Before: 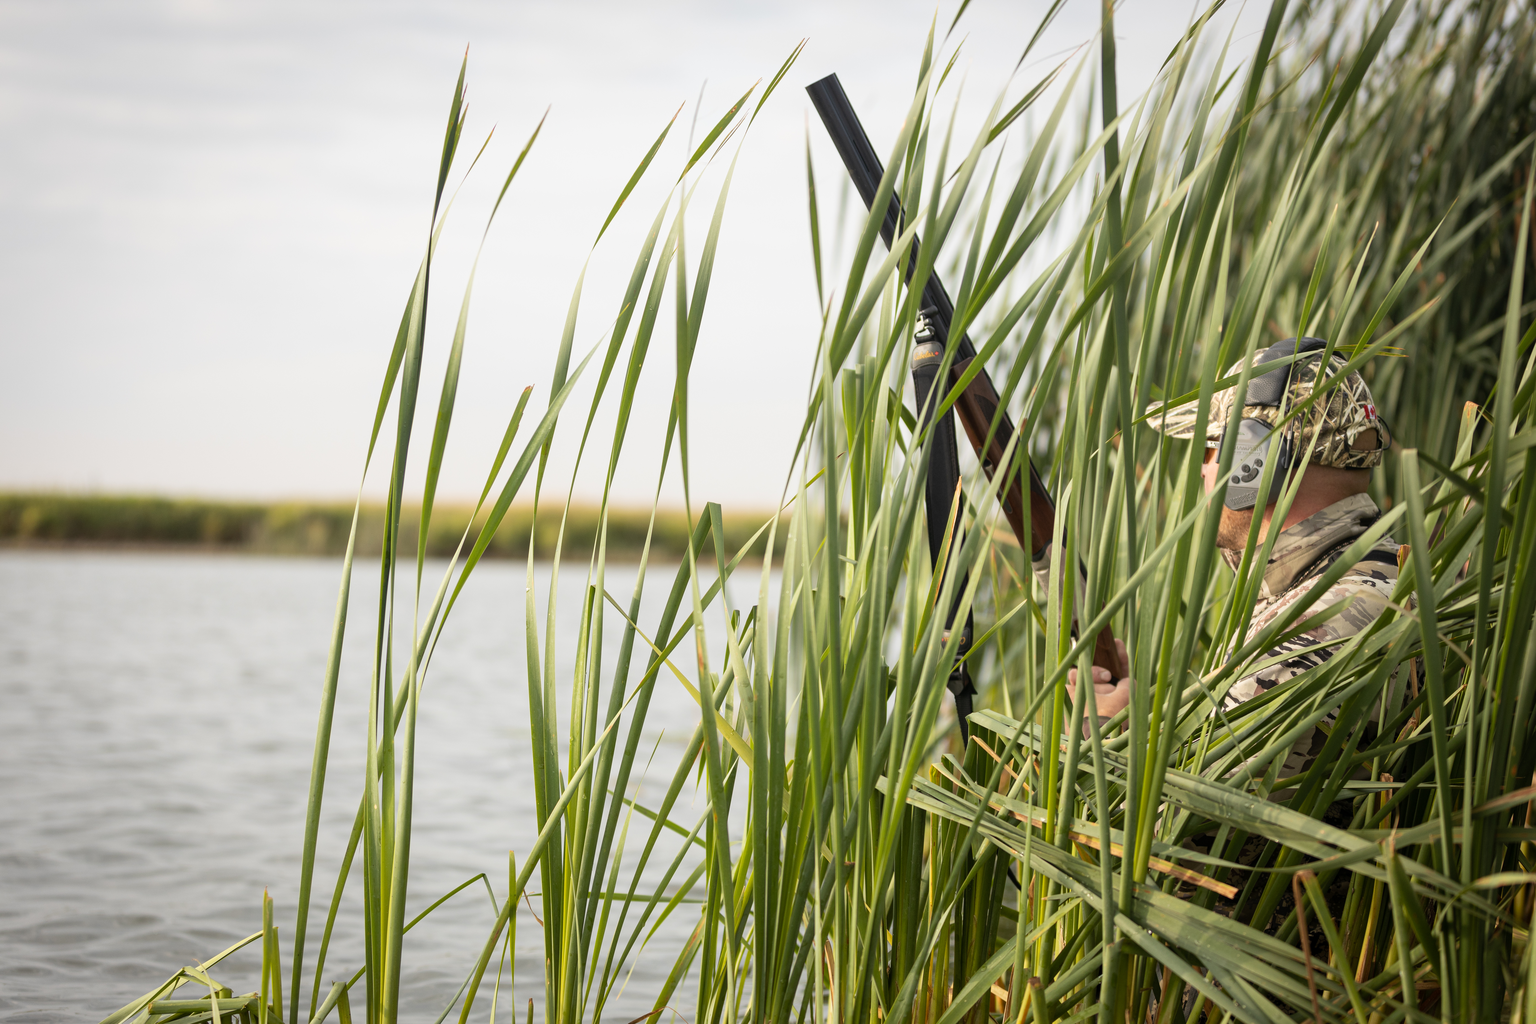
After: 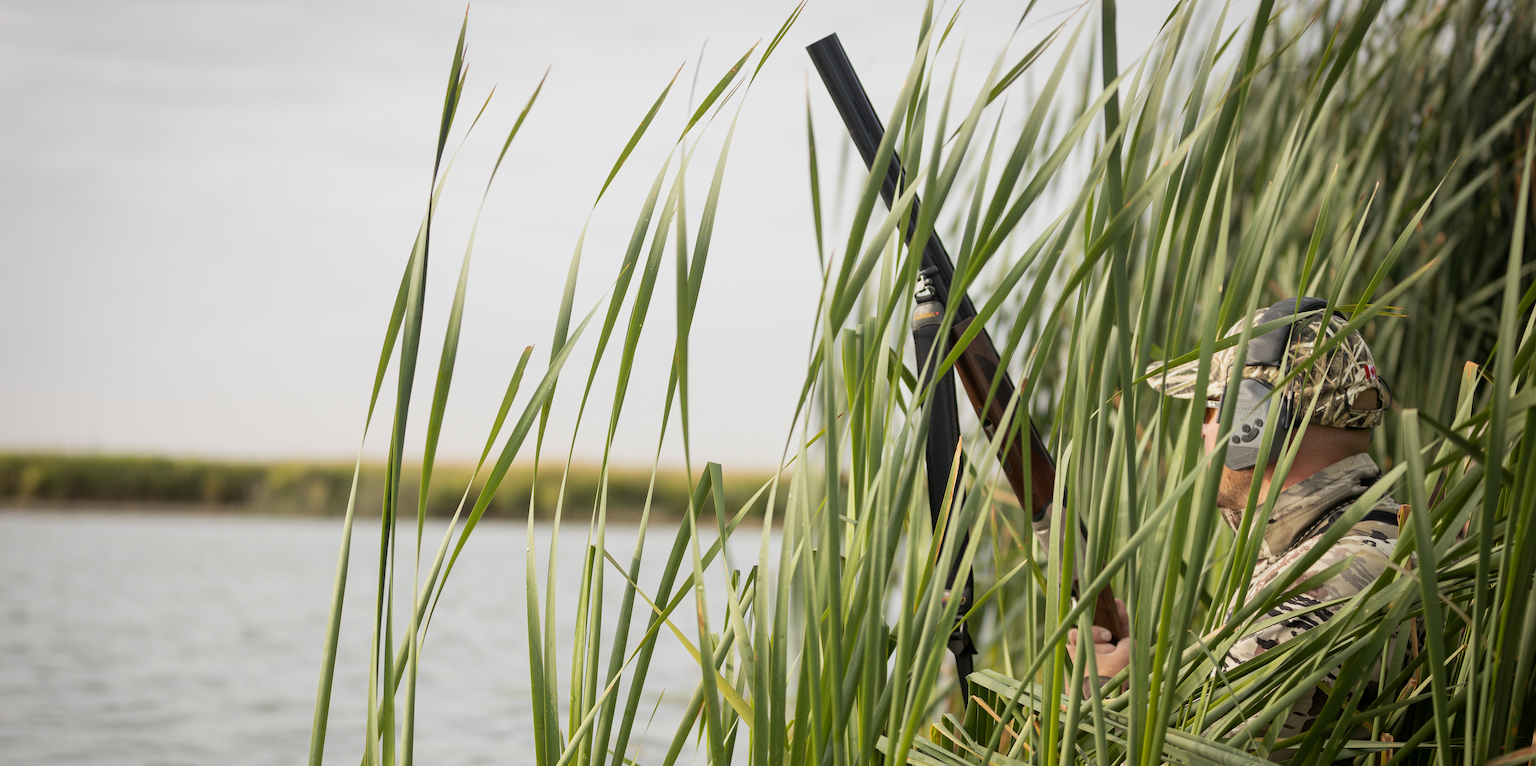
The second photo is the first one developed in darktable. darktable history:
crop: top 3.959%, bottom 21.162%
color correction: highlights b* -0.043, saturation 0.978
exposure: black level correction 0.001, exposure -0.199 EV, compensate highlight preservation false
